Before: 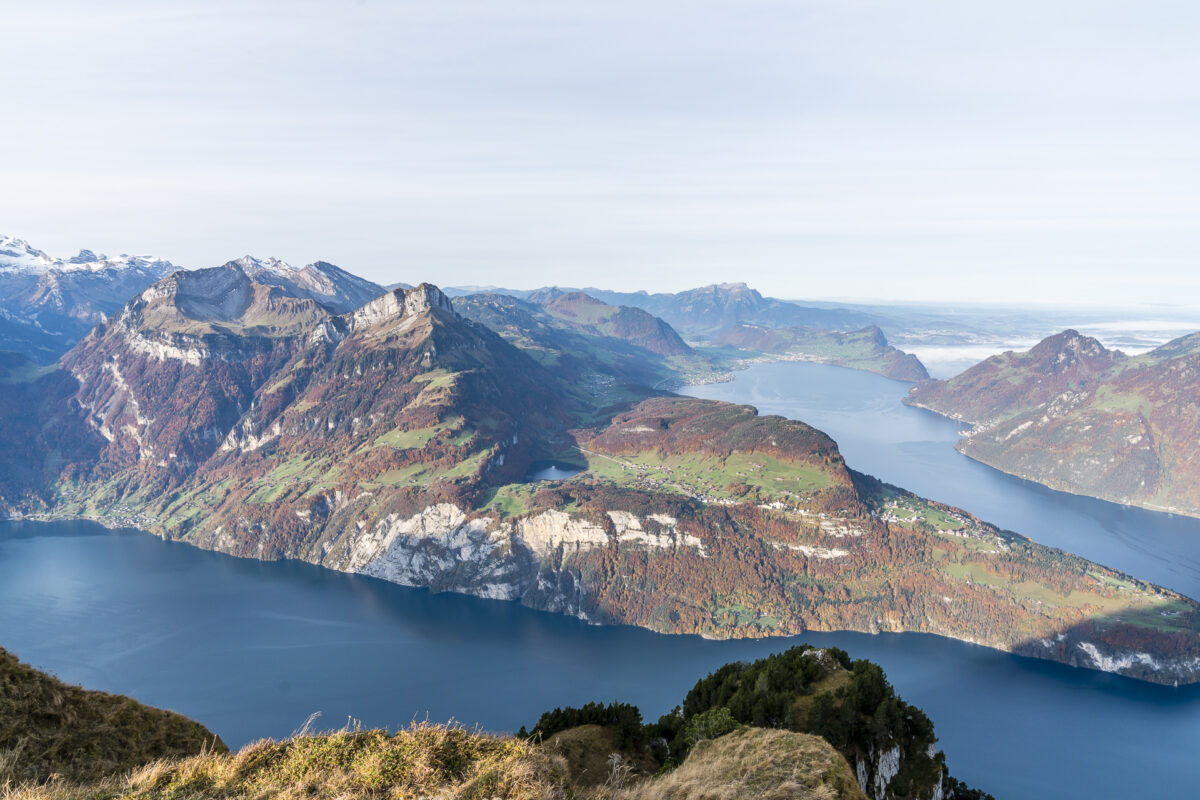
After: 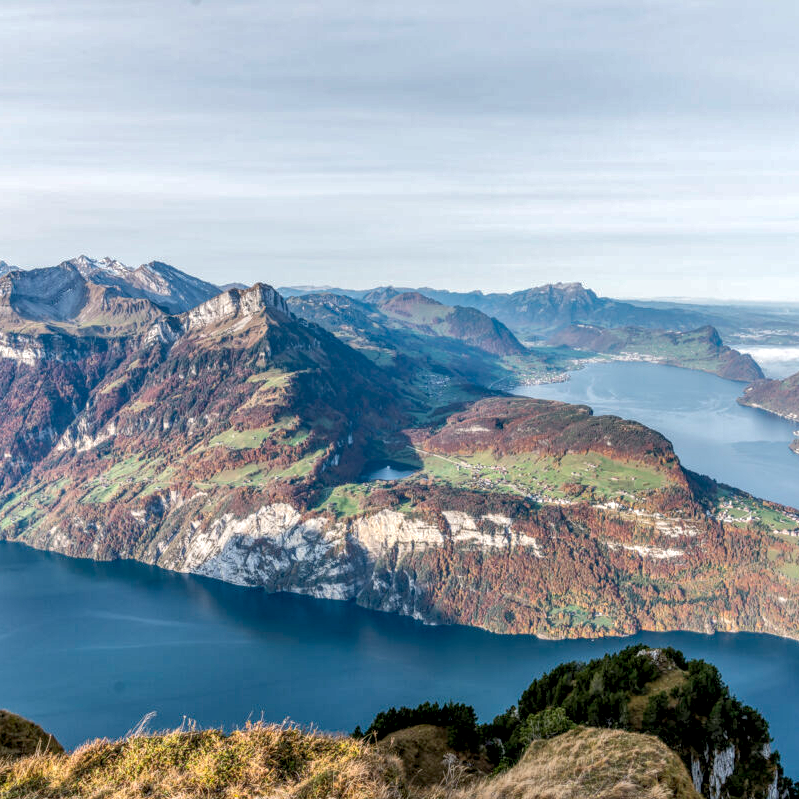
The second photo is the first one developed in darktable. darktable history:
local contrast: highlights 106%, shadows 102%, detail 199%, midtone range 0.2
shadows and highlights: on, module defaults
crop and rotate: left 13.76%, right 19.599%
